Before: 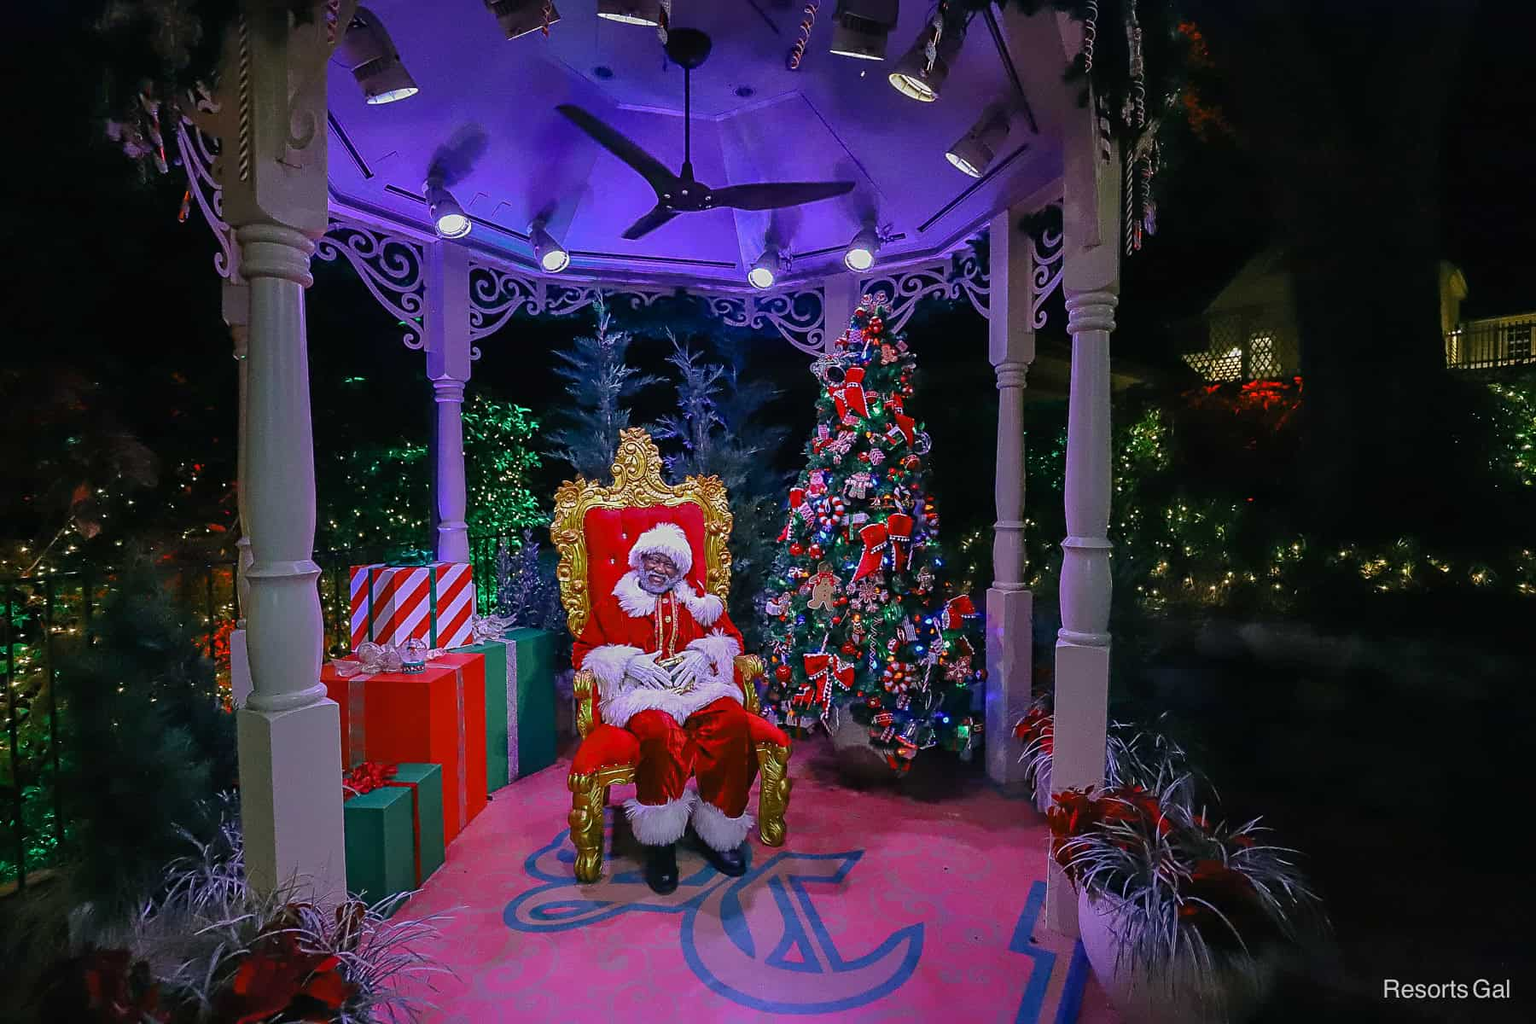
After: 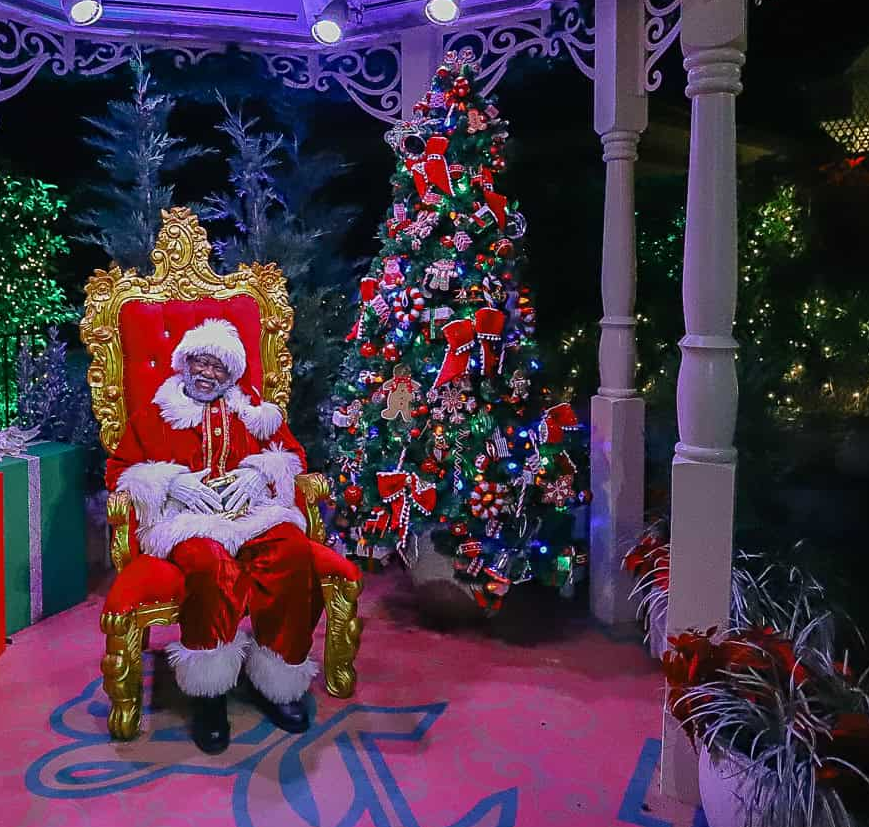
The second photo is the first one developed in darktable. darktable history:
tone equalizer: edges refinement/feathering 500, mask exposure compensation -1.57 EV, preserve details no
crop: left 31.402%, top 24.553%, right 20.281%, bottom 6.489%
